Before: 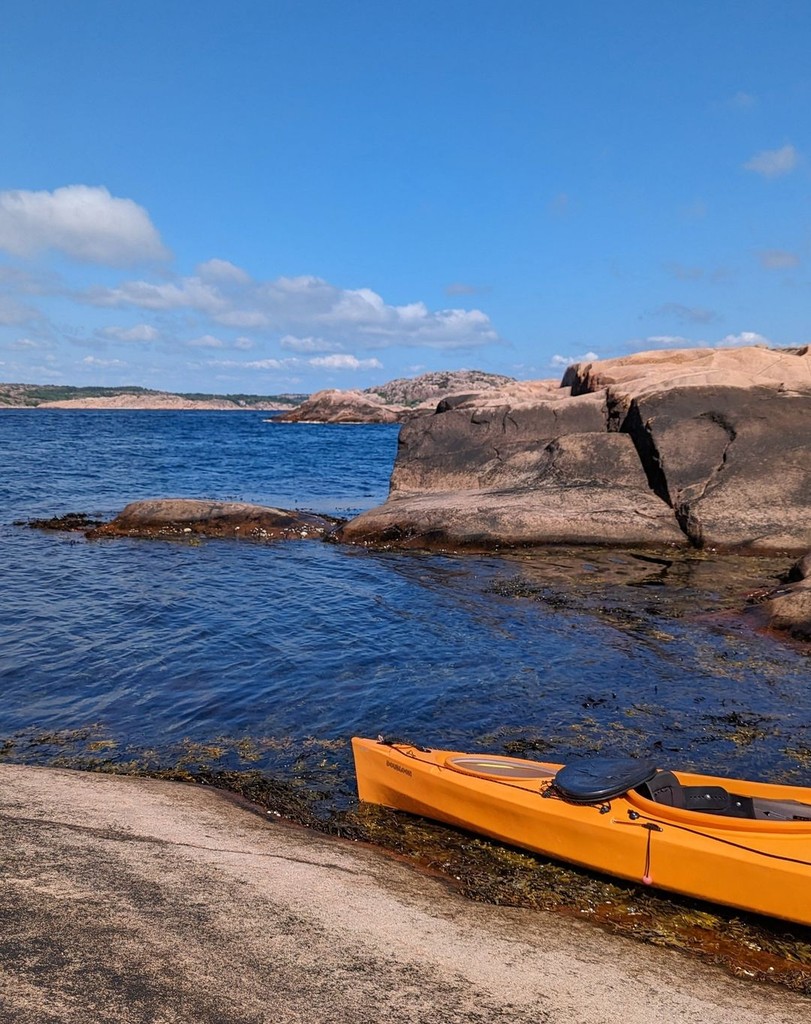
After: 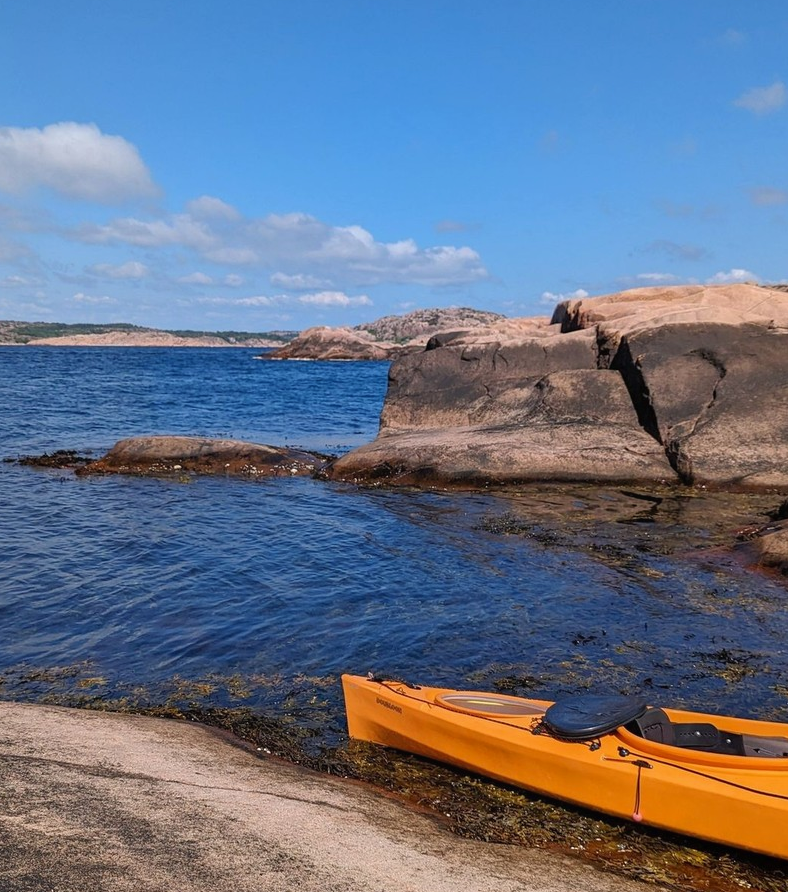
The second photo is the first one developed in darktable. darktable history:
local contrast: mode bilateral grid, contrast 99, coarseness 100, detail 90%, midtone range 0.2
crop: left 1.257%, top 6.183%, right 1.493%, bottom 6.643%
